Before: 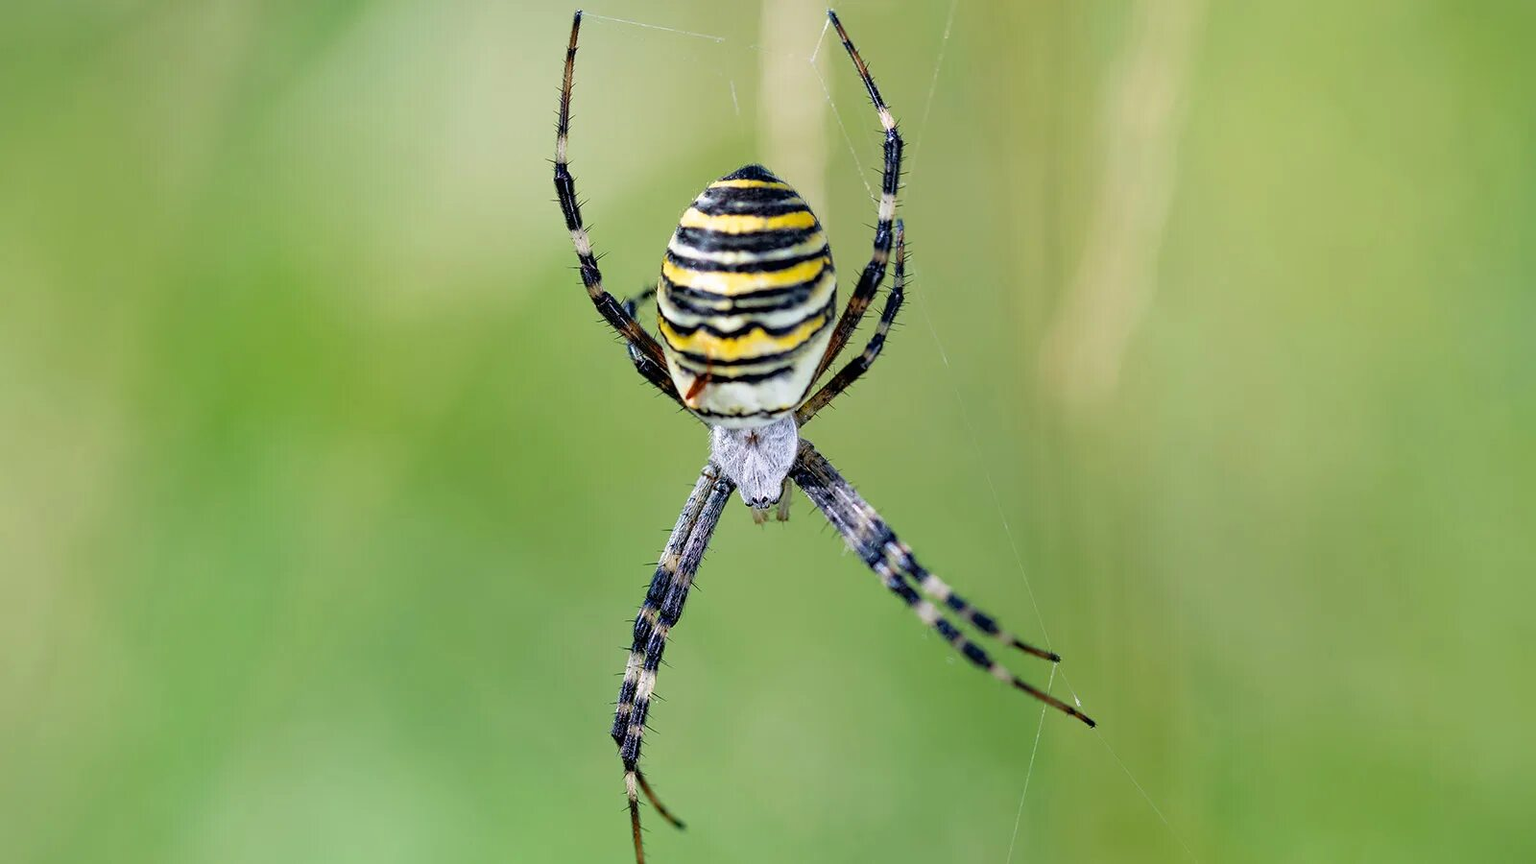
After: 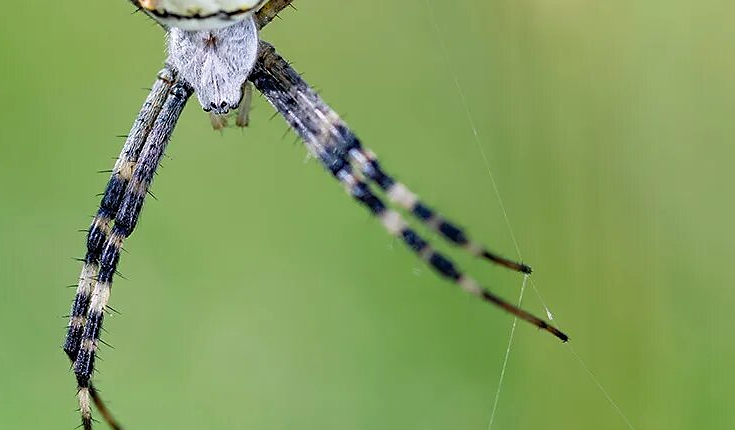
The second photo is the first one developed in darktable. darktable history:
crop: left 35.847%, top 46.329%, right 18.155%, bottom 5.841%
sharpen: radius 0.998, threshold 0.978
